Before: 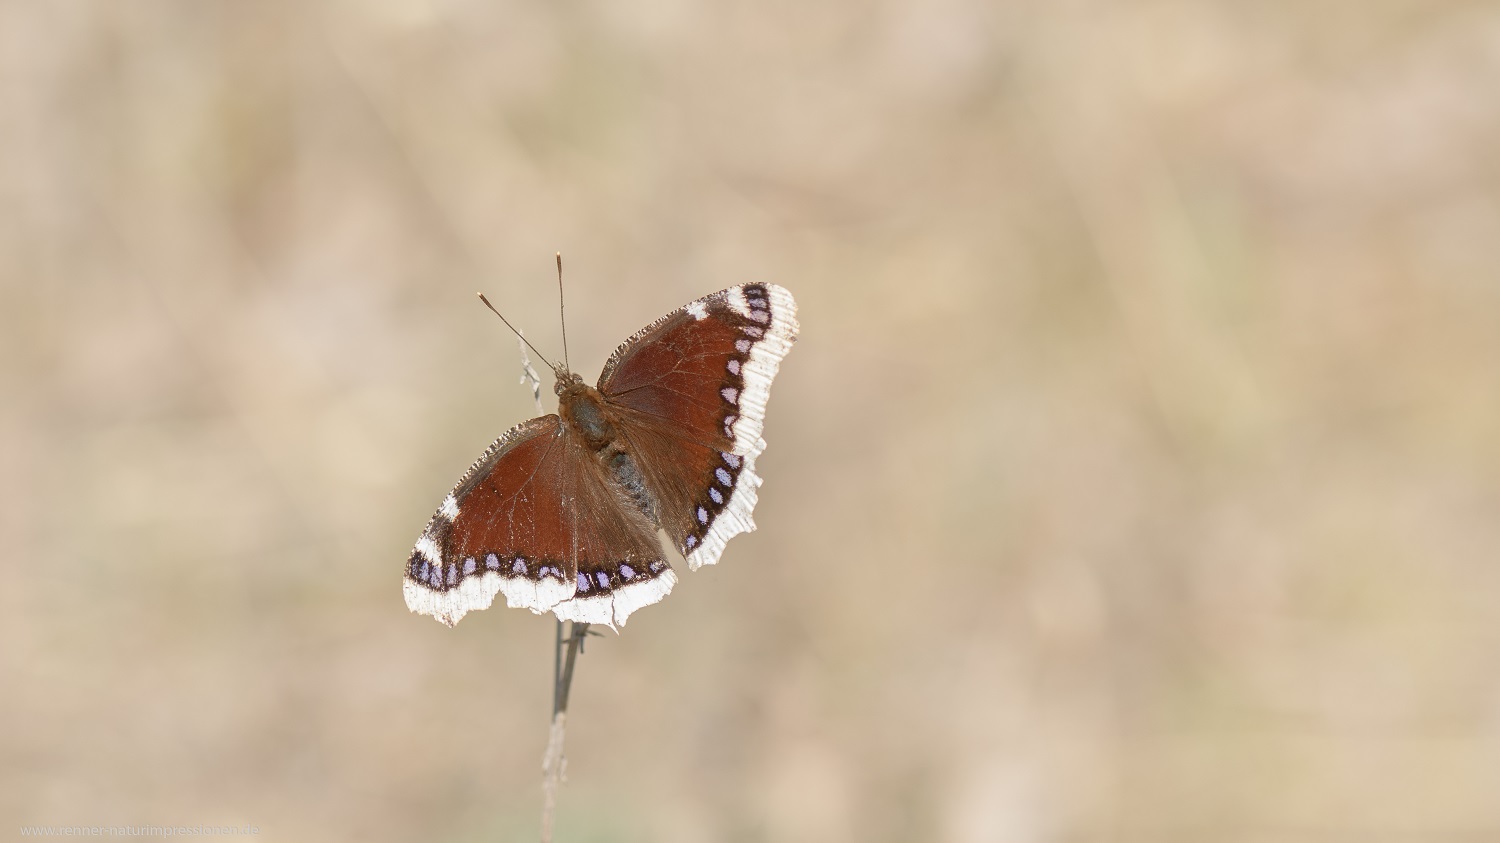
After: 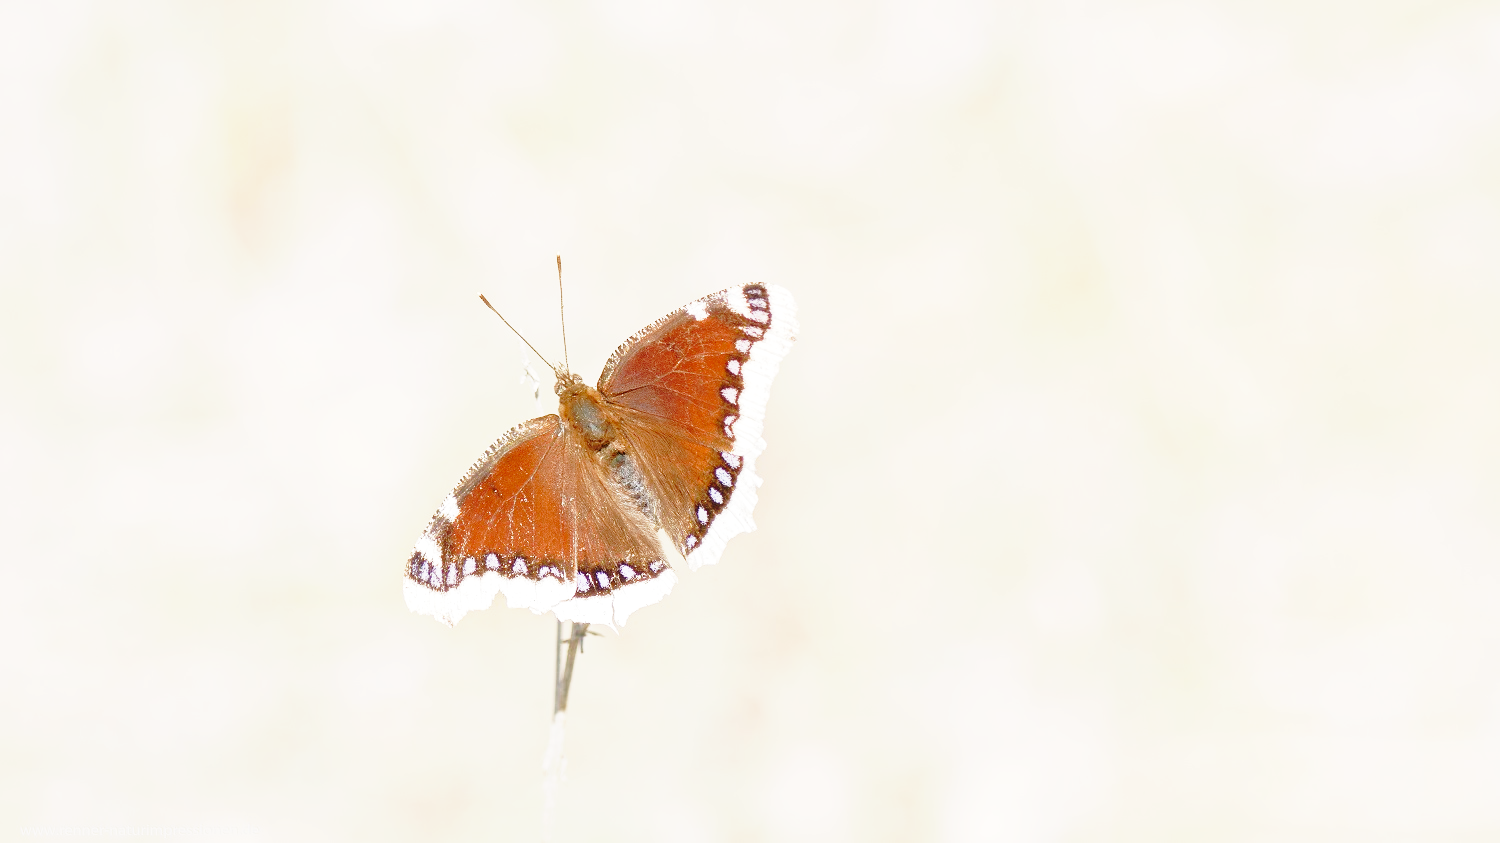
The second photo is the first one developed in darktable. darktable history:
shadows and highlights: shadows -20, white point adjustment -1.85, highlights -34.75
exposure: black level correction 0, exposure 0.948 EV, compensate highlight preservation false
base curve: curves: ch0 [(0, 0) (0.028, 0.03) (0.105, 0.232) (0.387, 0.748) (0.754, 0.968) (1, 1)], preserve colors none
